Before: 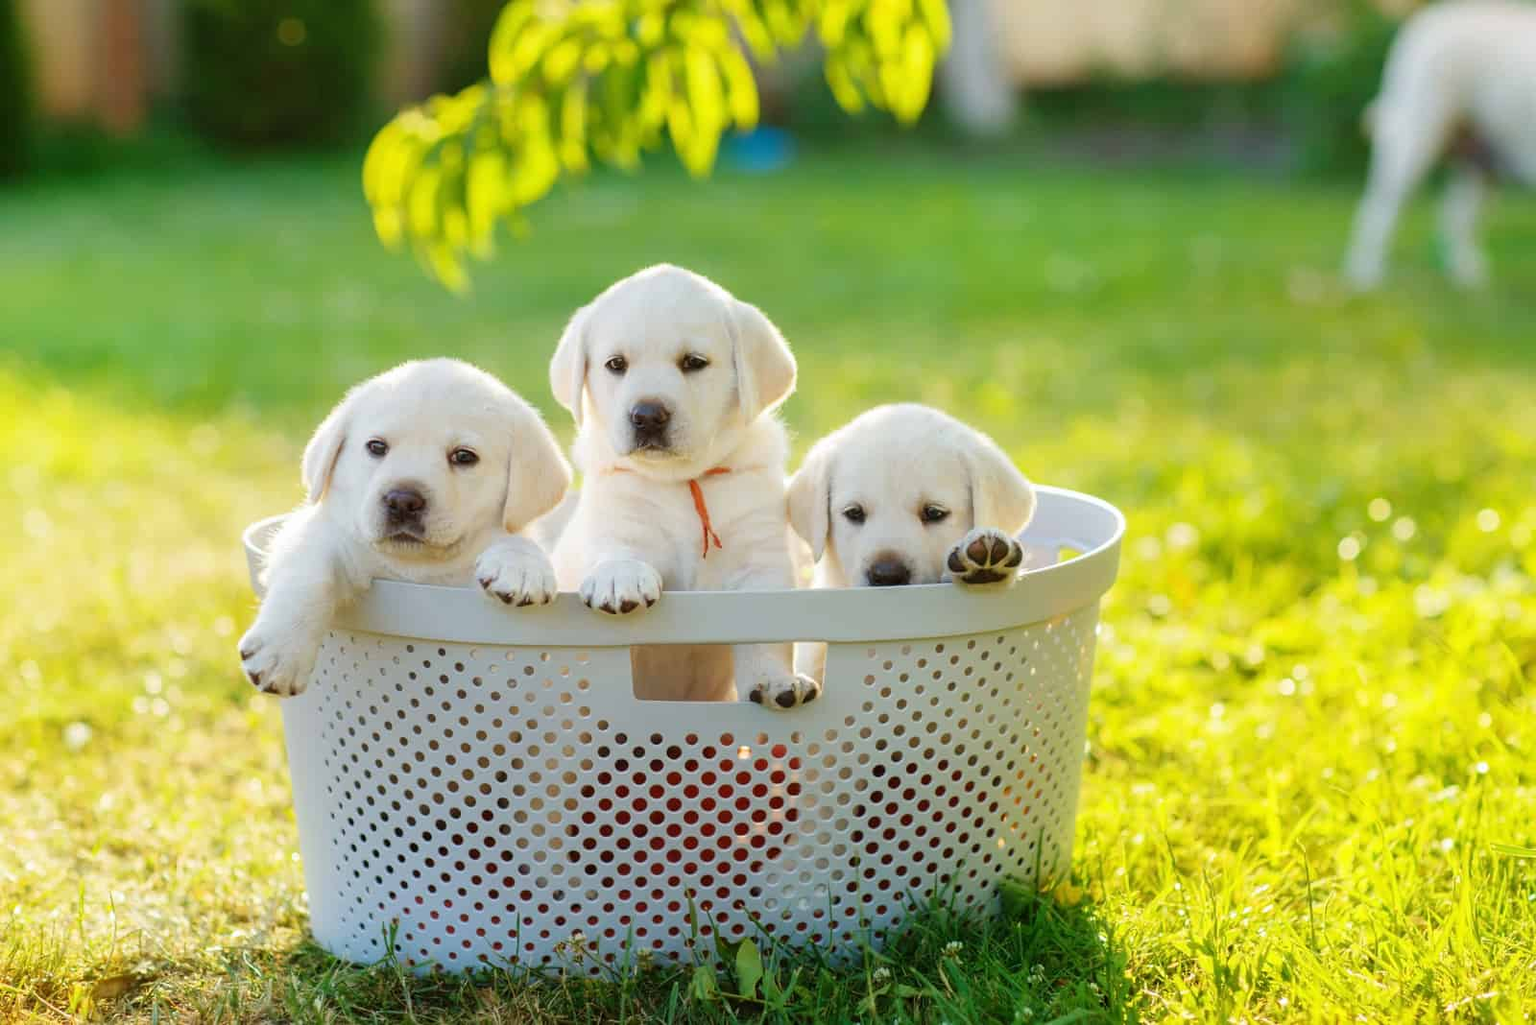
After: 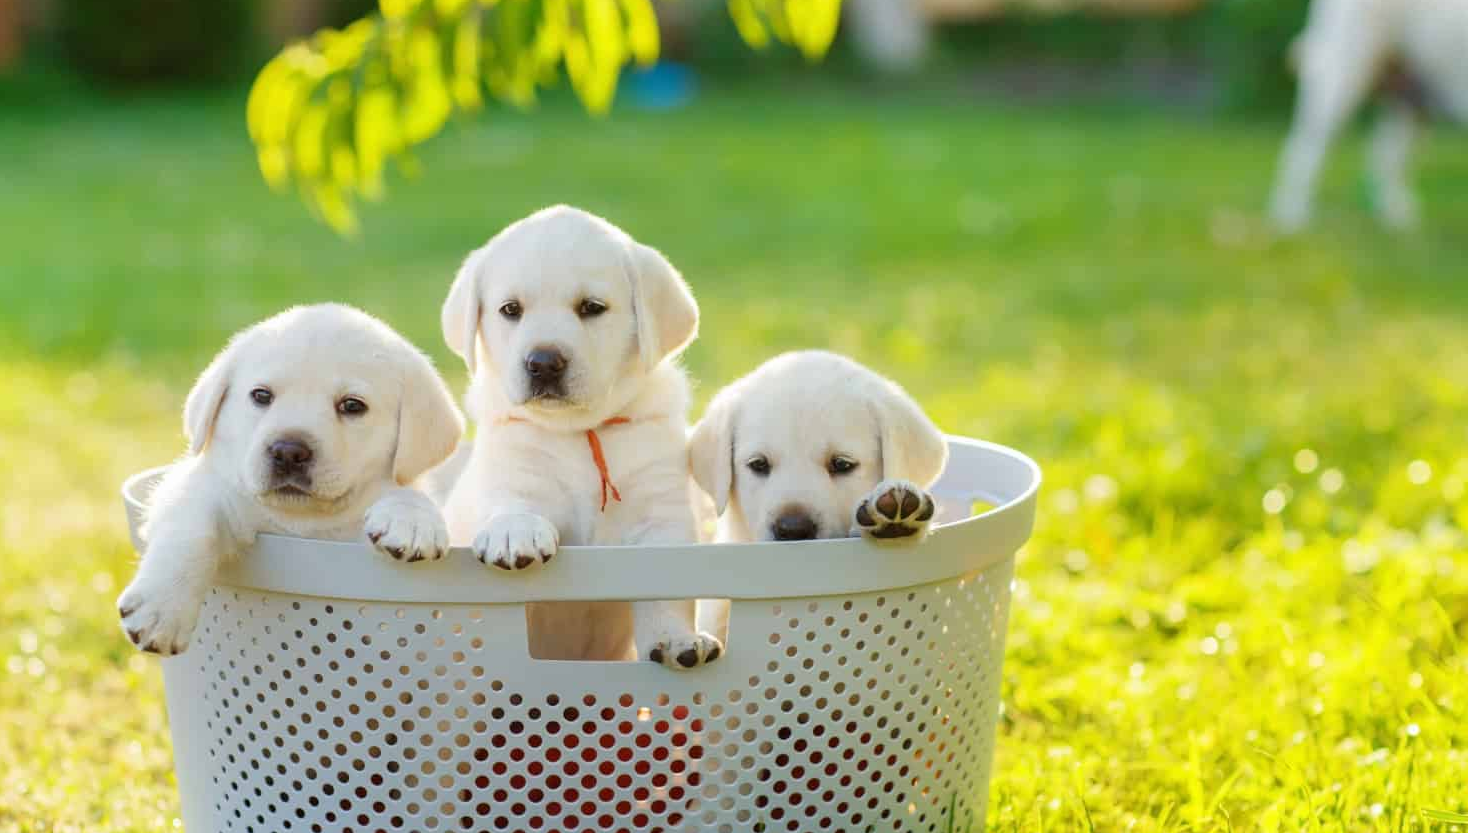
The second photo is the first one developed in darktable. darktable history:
crop: left 8.246%, top 6.626%, bottom 15.332%
